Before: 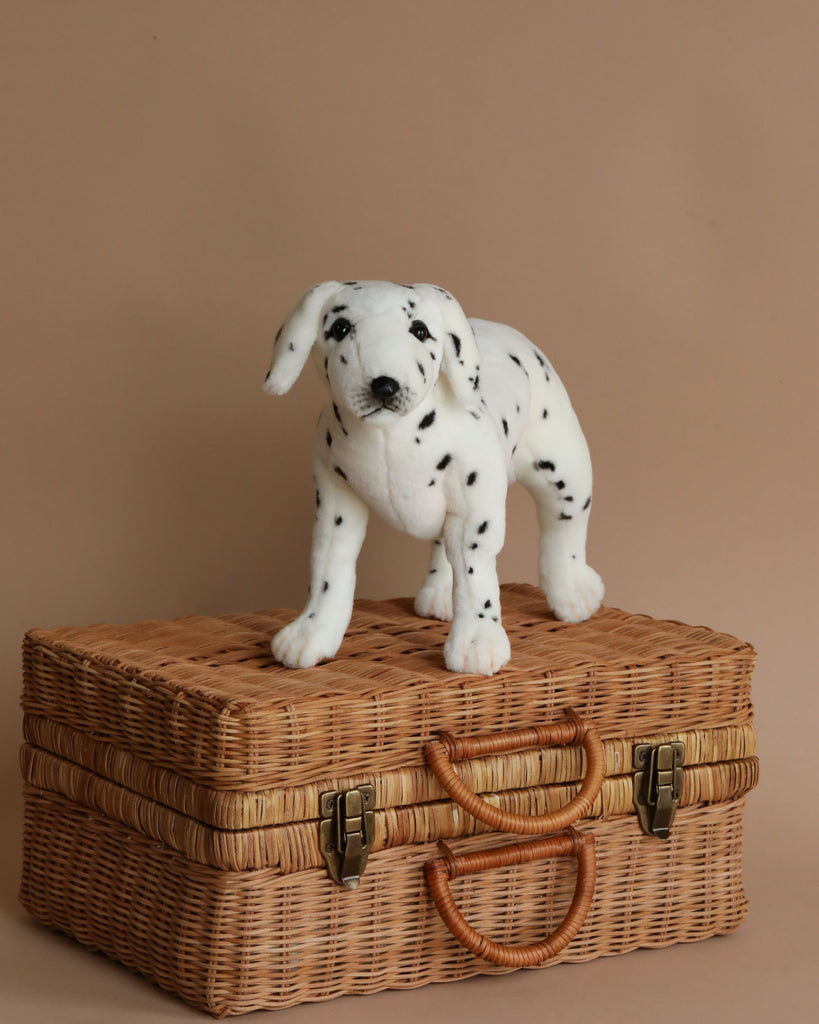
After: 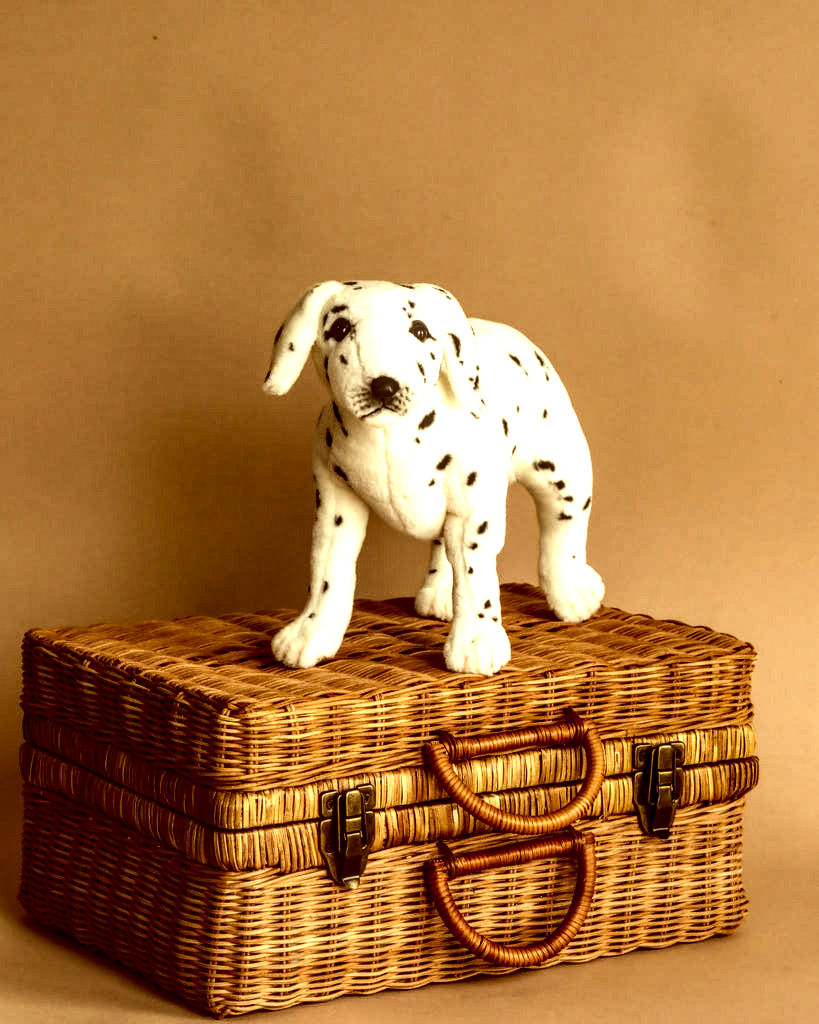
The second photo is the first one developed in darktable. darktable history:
local contrast: highlights 19%, detail 186%
tone equalizer: -8 EV -1.08 EV, -7 EV -1.01 EV, -6 EV -0.867 EV, -5 EV -0.578 EV, -3 EV 0.578 EV, -2 EV 0.867 EV, -1 EV 1.01 EV, +0 EV 1.08 EV, edges refinement/feathering 500, mask exposure compensation -1.57 EV, preserve details no
color correction: highlights a* 1.12, highlights b* 24.26, shadows a* 15.58, shadows b* 24.26
